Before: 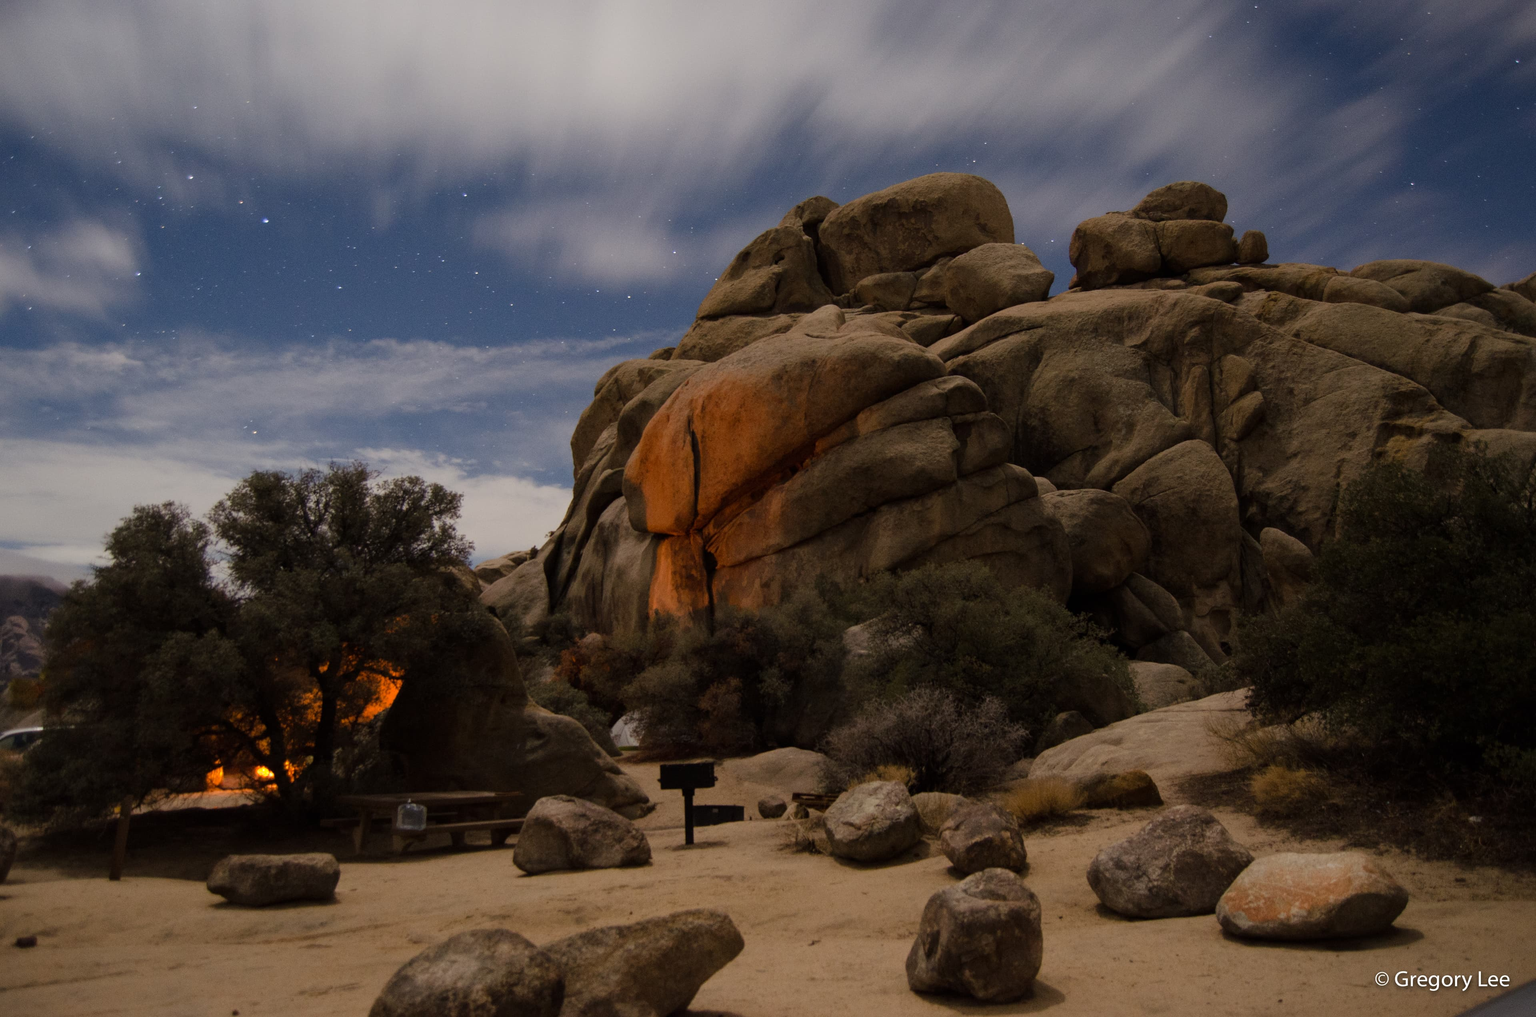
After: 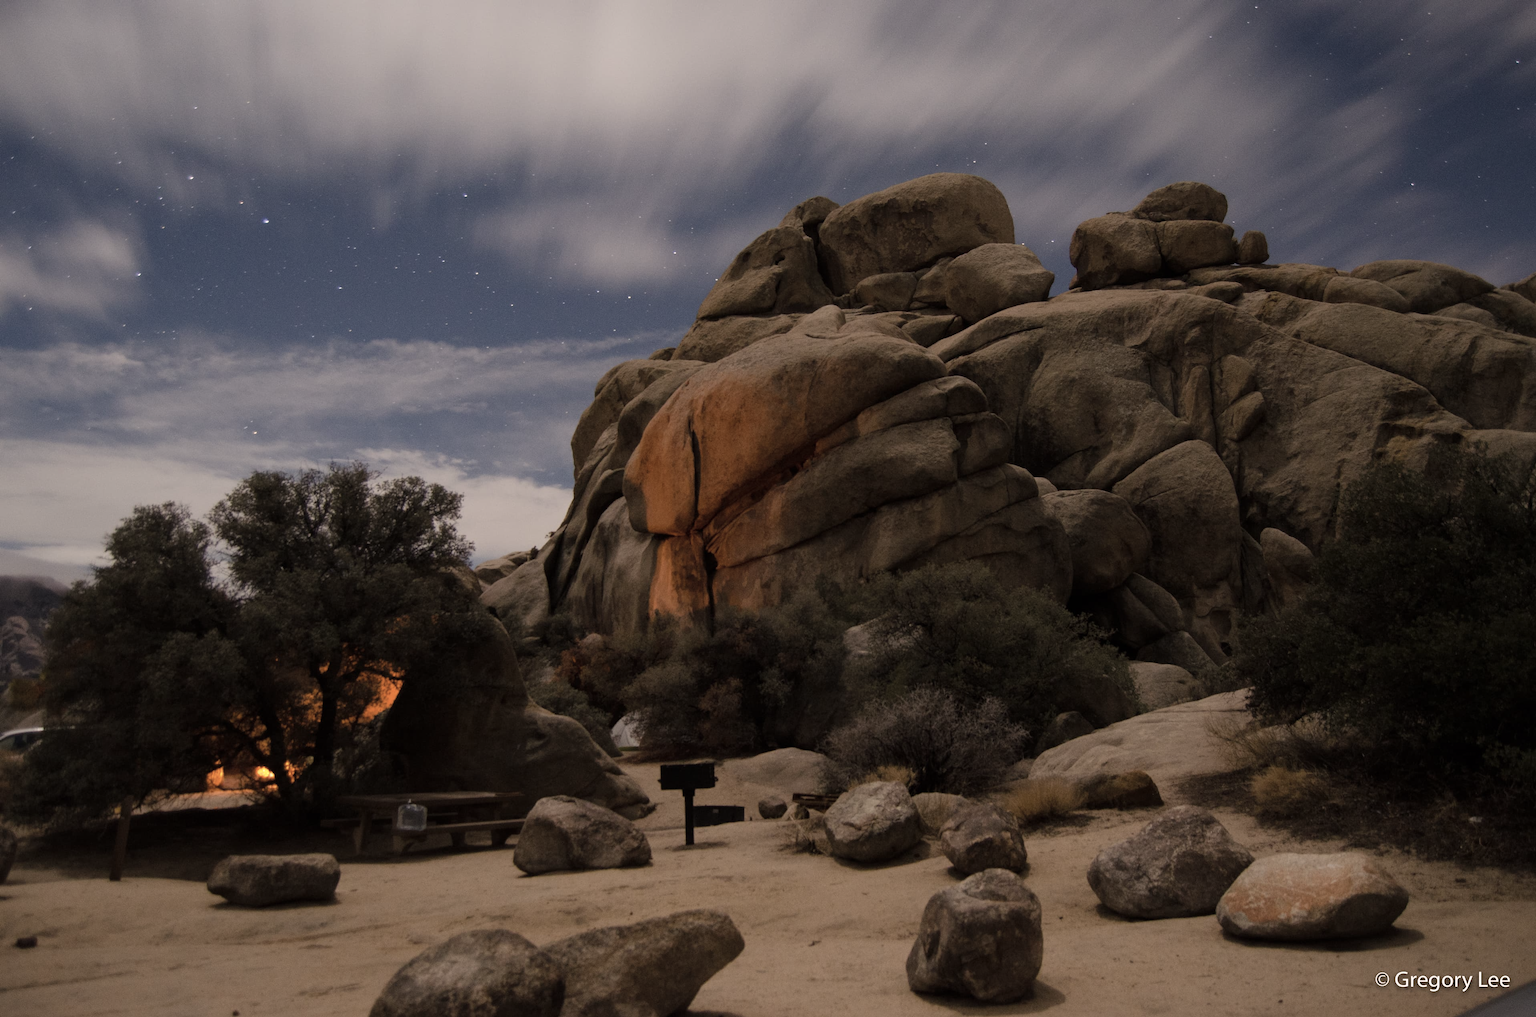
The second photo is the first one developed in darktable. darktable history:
color correction: highlights a* 5.55, highlights b* 5.19, saturation 0.652
